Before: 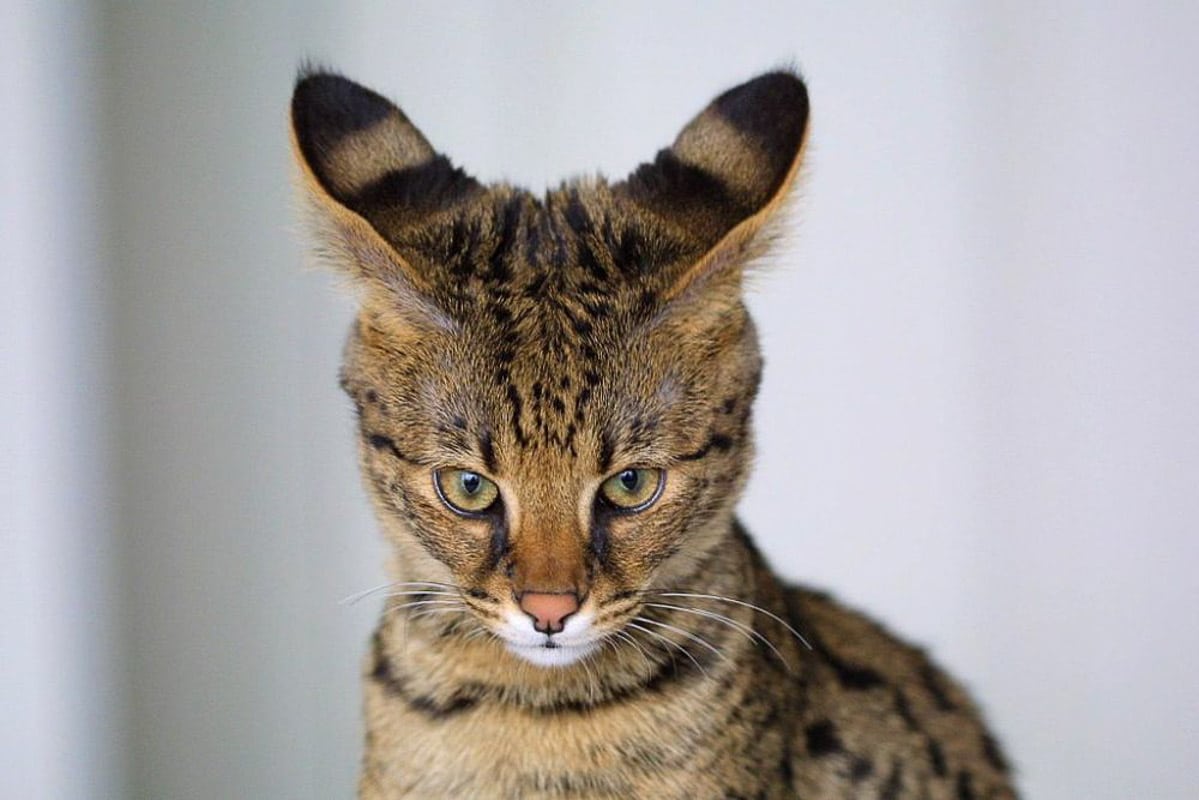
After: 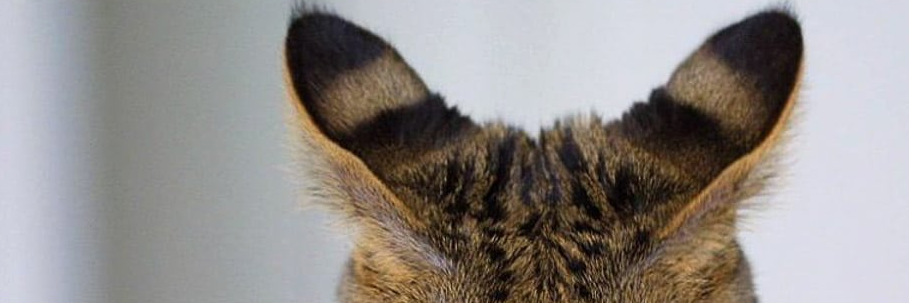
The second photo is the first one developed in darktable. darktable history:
base curve: curves: ch0 [(0, 0) (0.303, 0.277) (1, 1)]
crop: left 0.568%, top 7.632%, right 23.603%, bottom 54.458%
